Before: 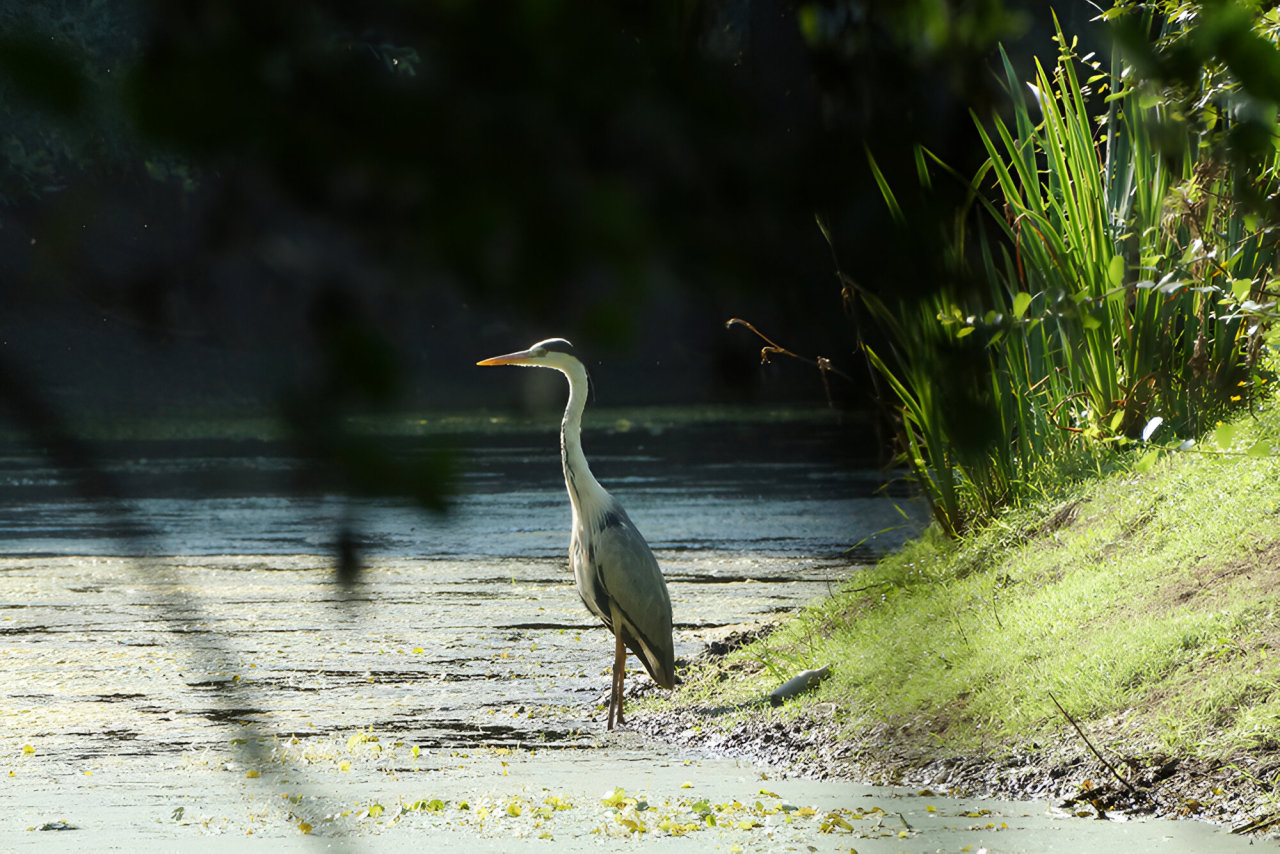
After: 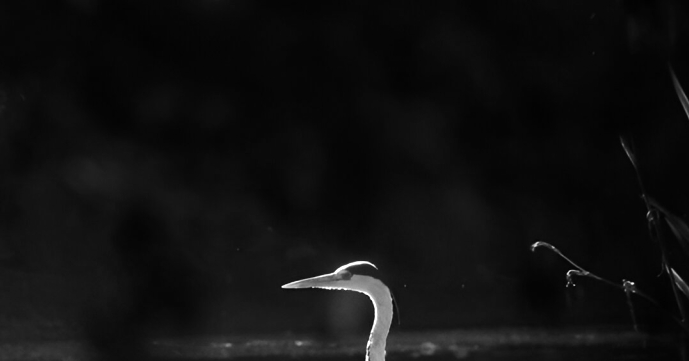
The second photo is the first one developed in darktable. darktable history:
crop: left 15.306%, top 9.065%, right 30.789%, bottom 48.638%
monochrome: on, module defaults
tone equalizer: -8 EV -0.417 EV, -7 EV -0.389 EV, -6 EV -0.333 EV, -5 EV -0.222 EV, -3 EV 0.222 EV, -2 EV 0.333 EV, -1 EV 0.389 EV, +0 EV 0.417 EV, edges refinement/feathering 500, mask exposure compensation -1.57 EV, preserve details no
